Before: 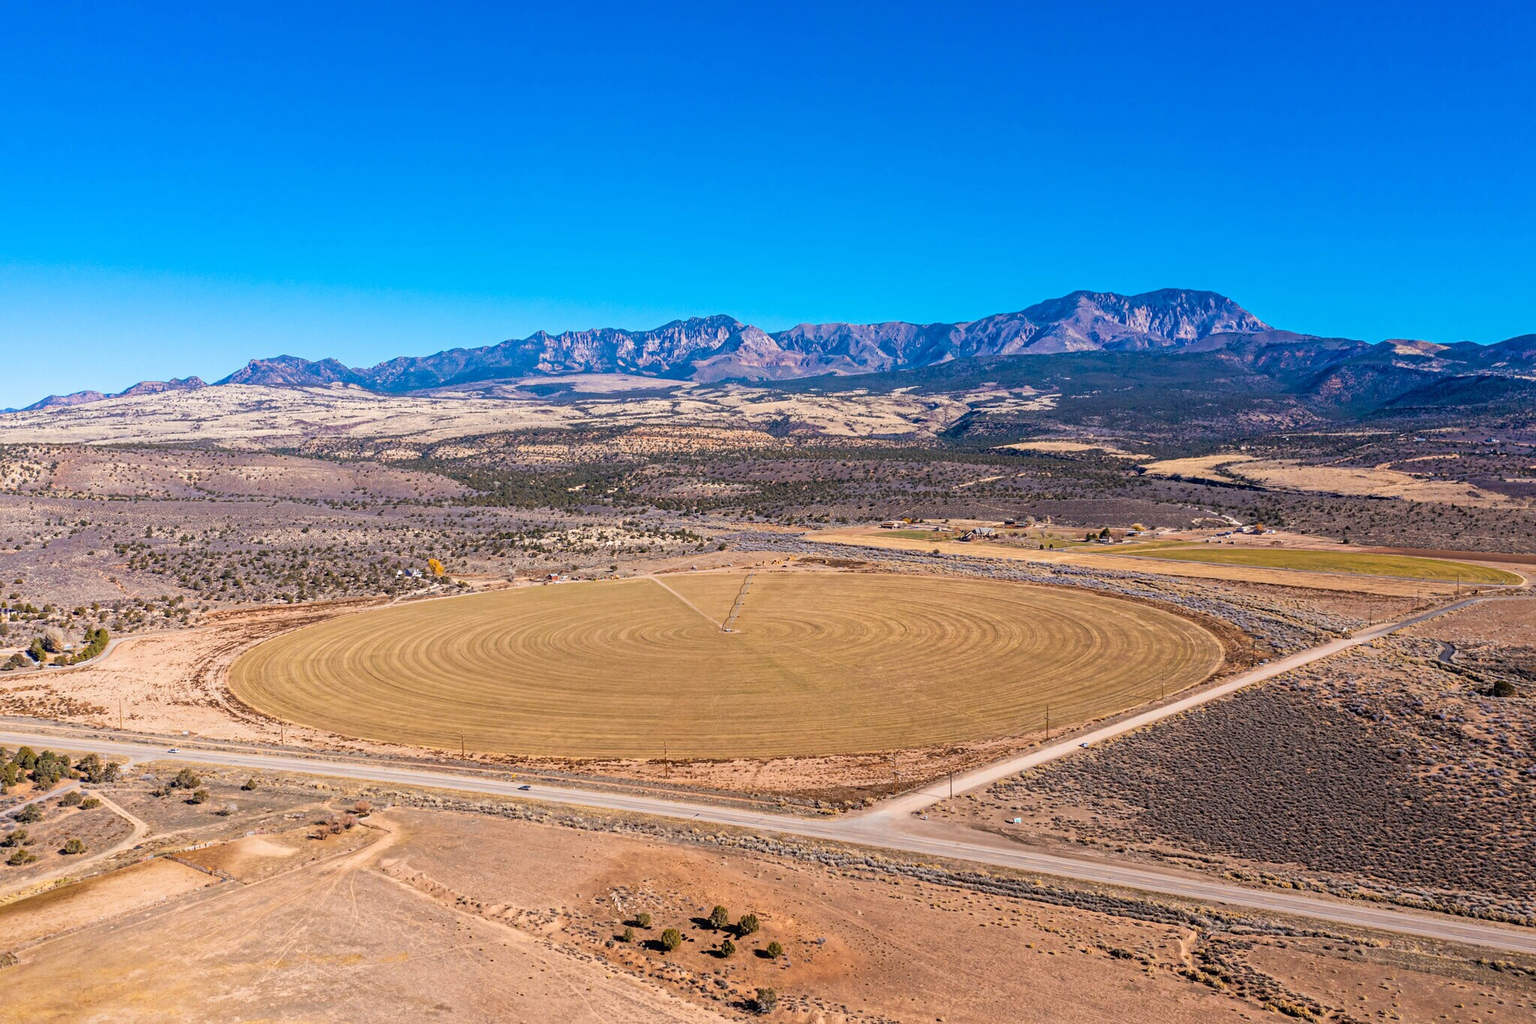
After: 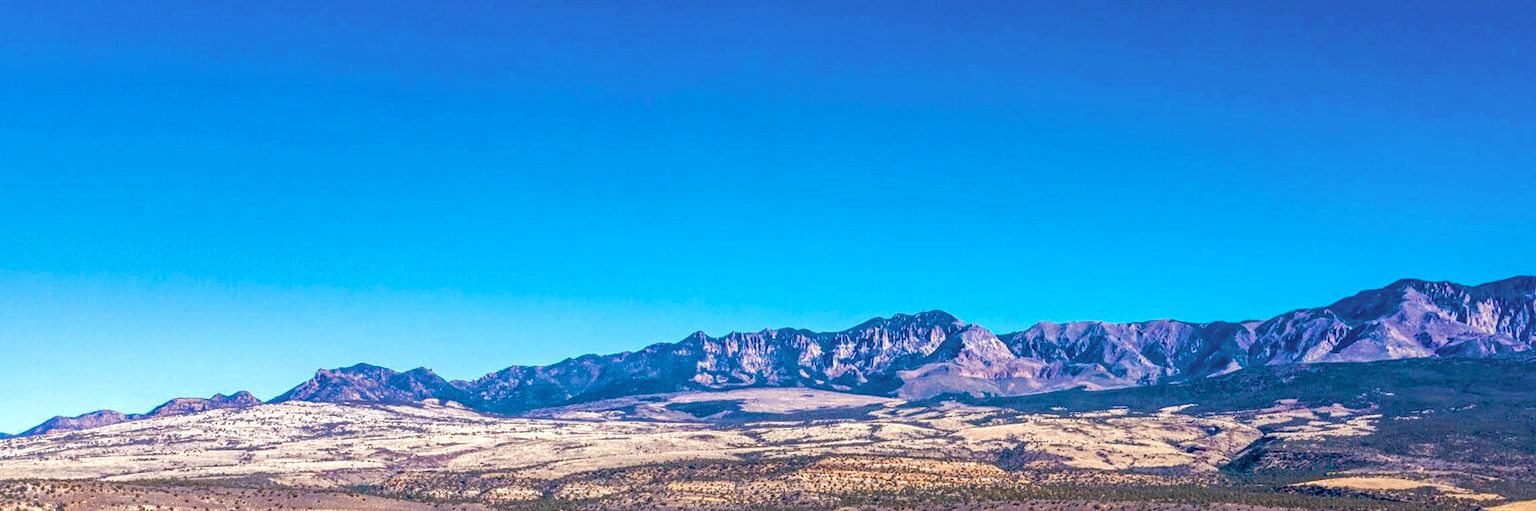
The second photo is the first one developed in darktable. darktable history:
crop: left 0.579%, top 7.627%, right 23.167%, bottom 54.275%
color balance rgb: linear chroma grading › shadows 10%, linear chroma grading › highlights 10%, linear chroma grading › global chroma 15%, linear chroma grading › mid-tones 15%, perceptual saturation grading › global saturation 40%, perceptual saturation grading › highlights -25%, perceptual saturation grading › mid-tones 35%, perceptual saturation grading › shadows 35%, perceptual brilliance grading › global brilliance 11.29%, global vibrance 11.29%
contrast brightness saturation: contrast -0.05, saturation -0.41
local contrast: on, module defaults
shadows and highlights: on, module defaults
